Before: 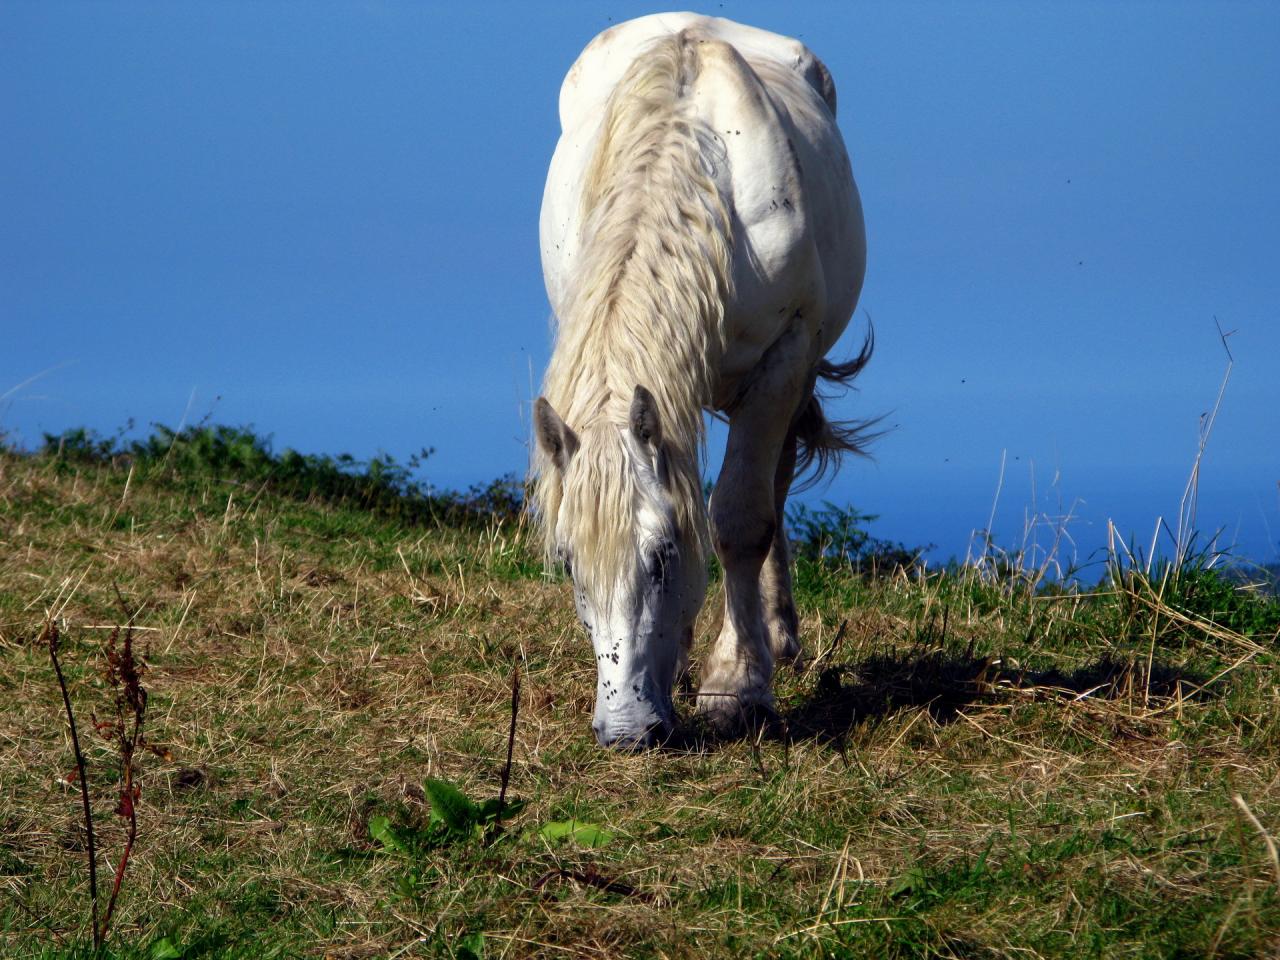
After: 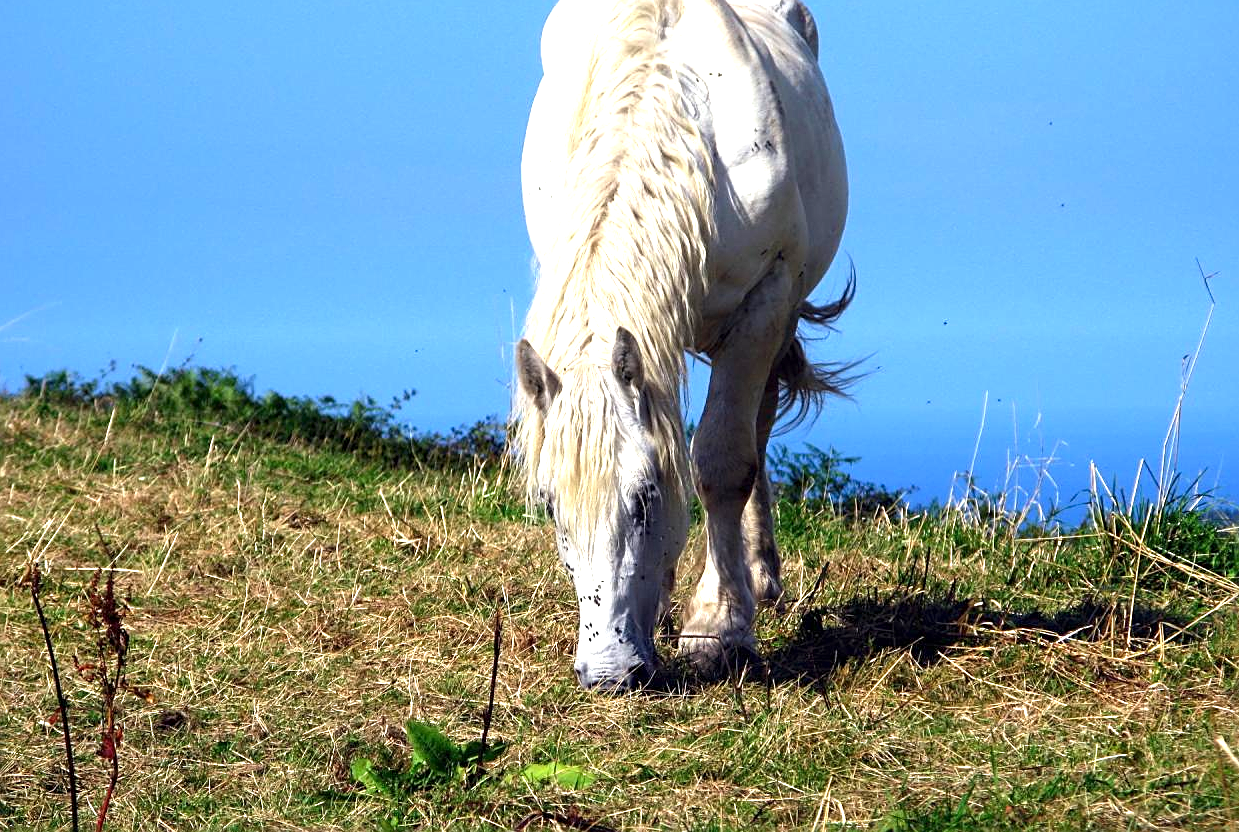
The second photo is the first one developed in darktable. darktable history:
sharpen: on, module defaults
crop: left 1.44%, top 6.1%, right 1.717%, bottom 7.196%
exposure: exposure 1.146 EV, compensate highlight preservation false
